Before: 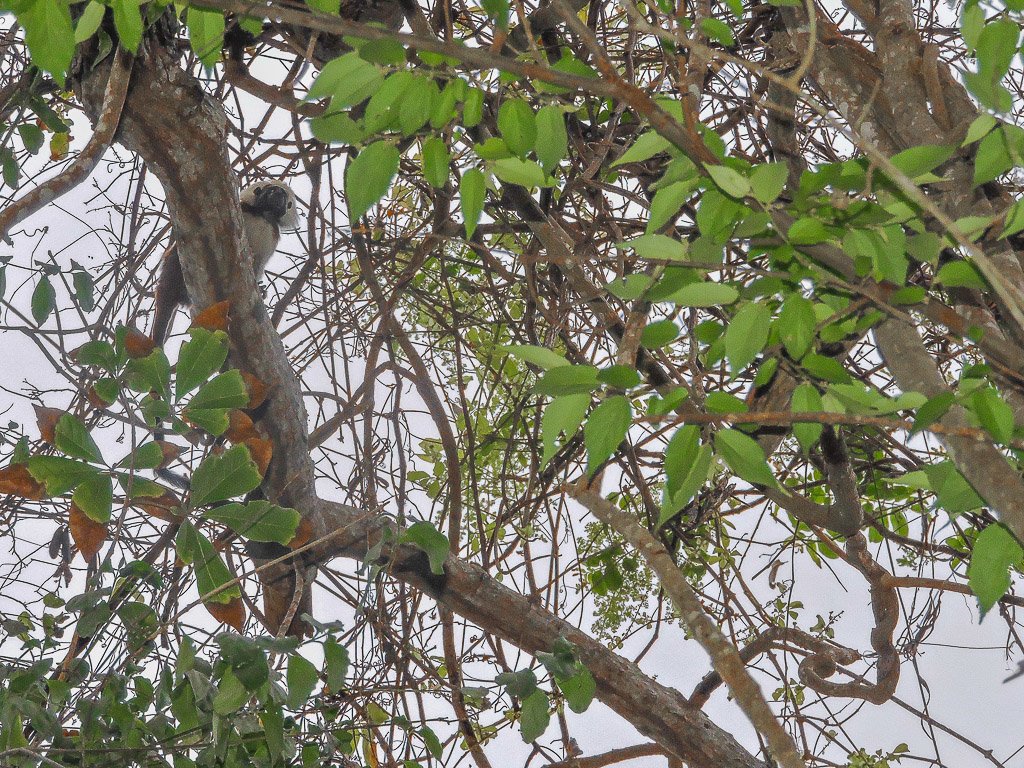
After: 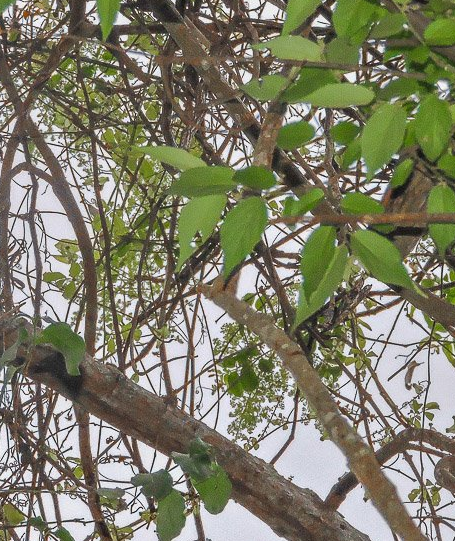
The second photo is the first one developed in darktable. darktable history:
crop: left 35.563%, top 26.021%, right 19.953%, bottom 3.455%
